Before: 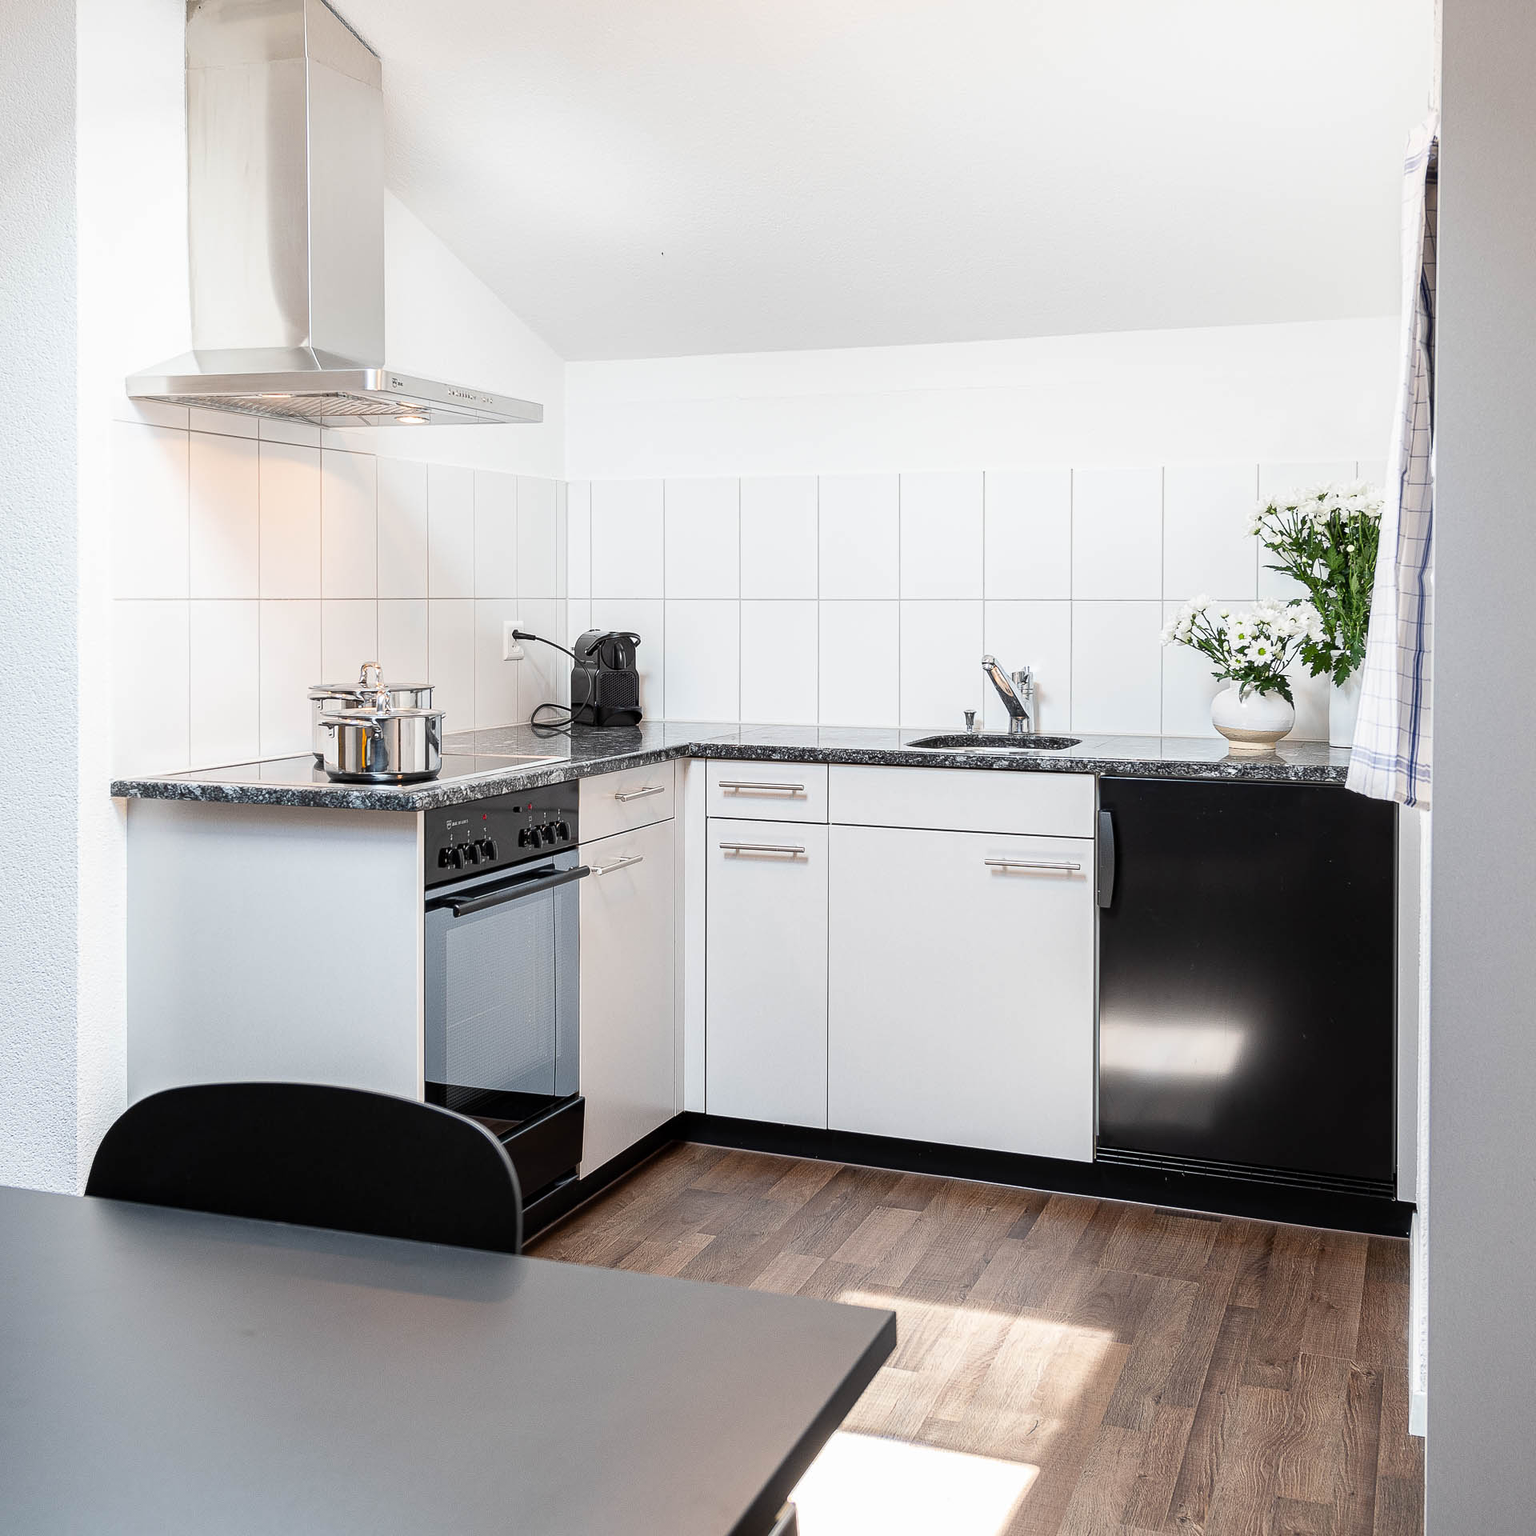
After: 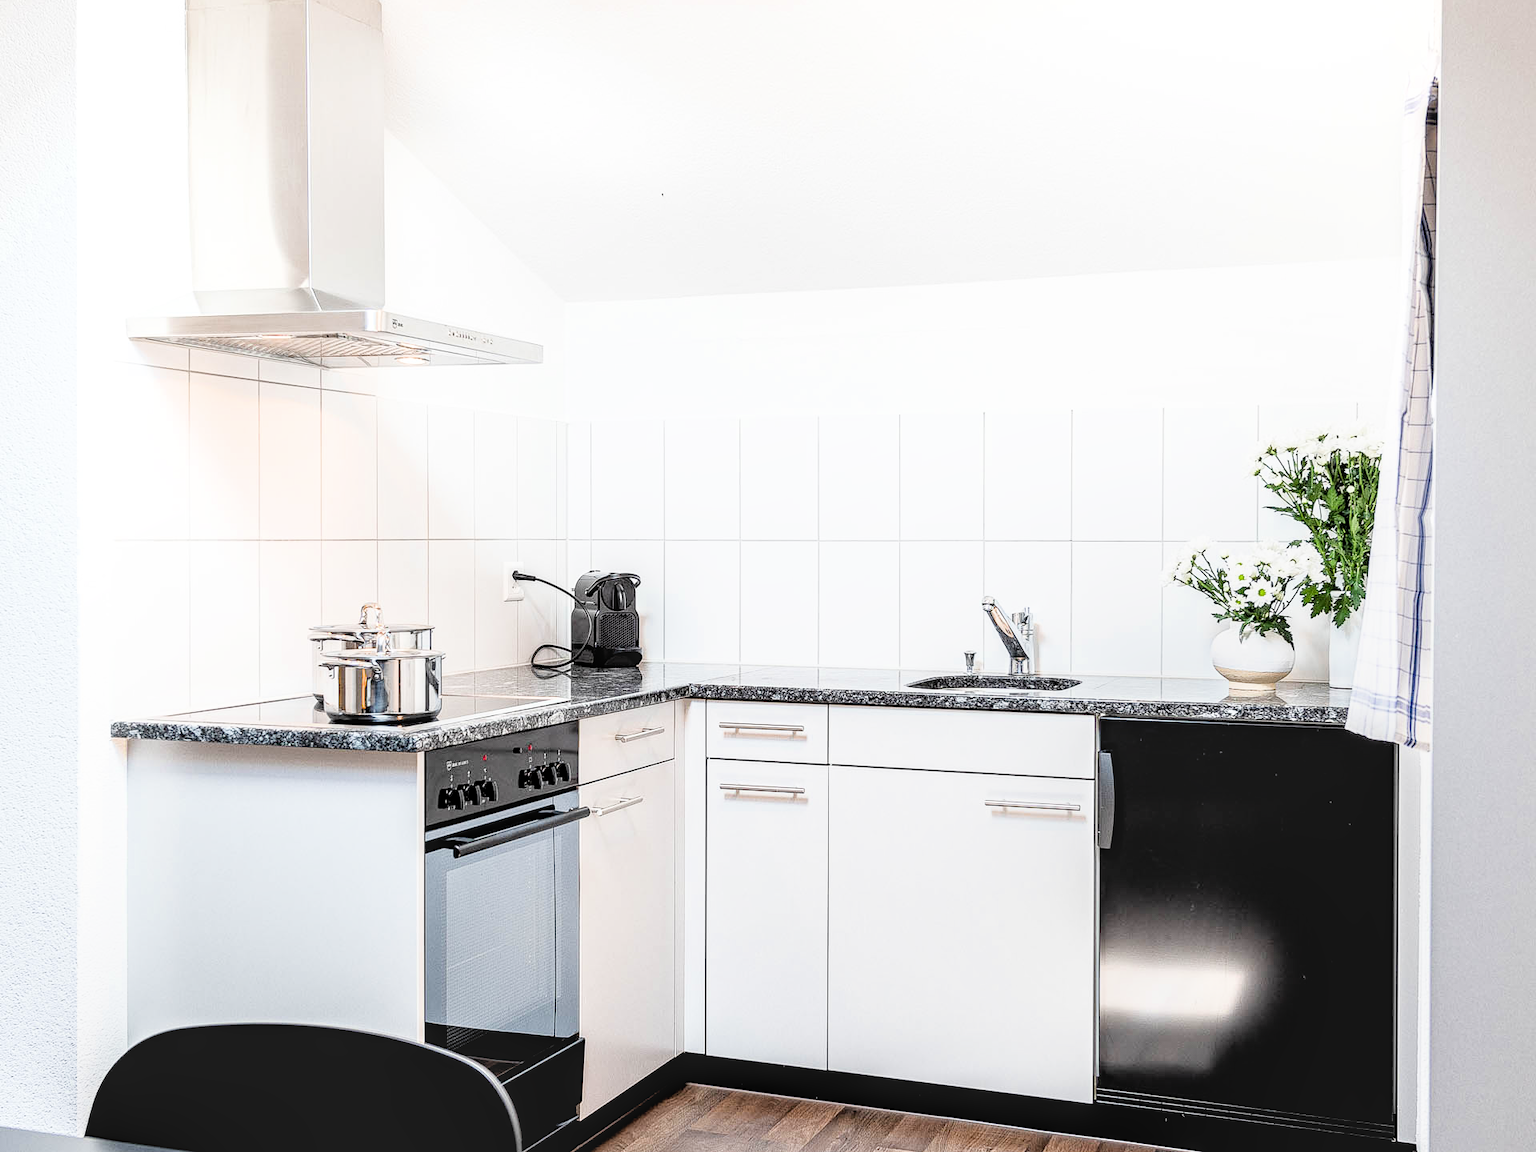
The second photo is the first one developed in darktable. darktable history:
exposure: exposure 1 EV, compensate highlight preservation false
filmic rgb: black relative exposure -3.86 EV, white relative exposure 3.48 EV, hardness 2.63, contrast 1.103
crop: top 3.857%, bottom 21.132%
local contrast: on, module defaults
